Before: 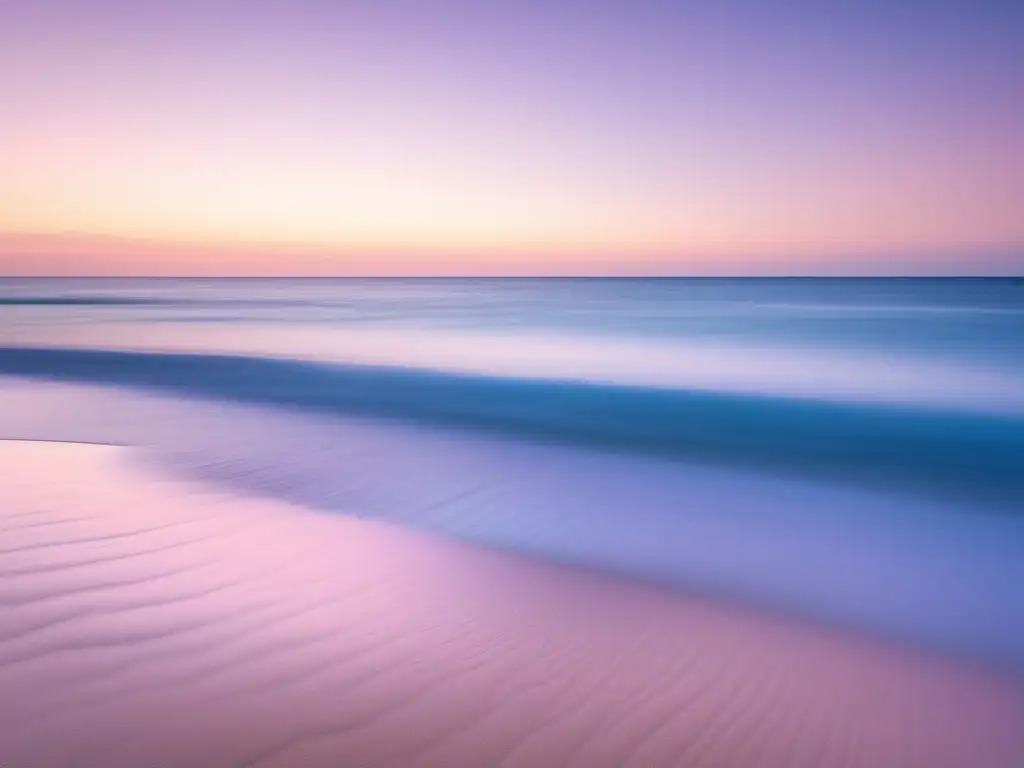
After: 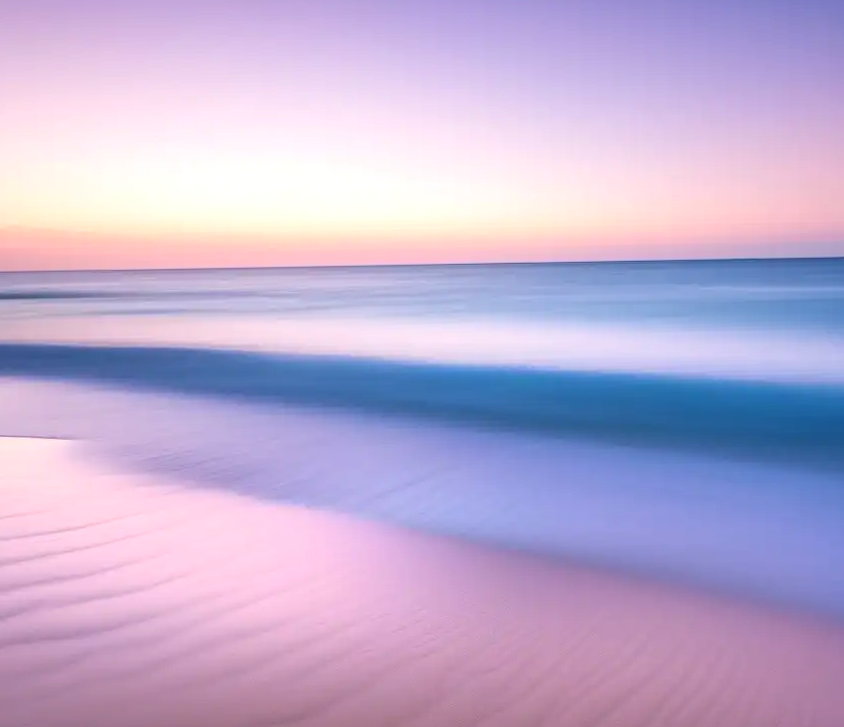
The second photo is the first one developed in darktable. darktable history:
exposure: exposure 0.258 EV, compensate highlight preservation false
crop and rotate: angle 1°, left 4.281%, top 0.642%, right 11.383%, bottom 2.486%
